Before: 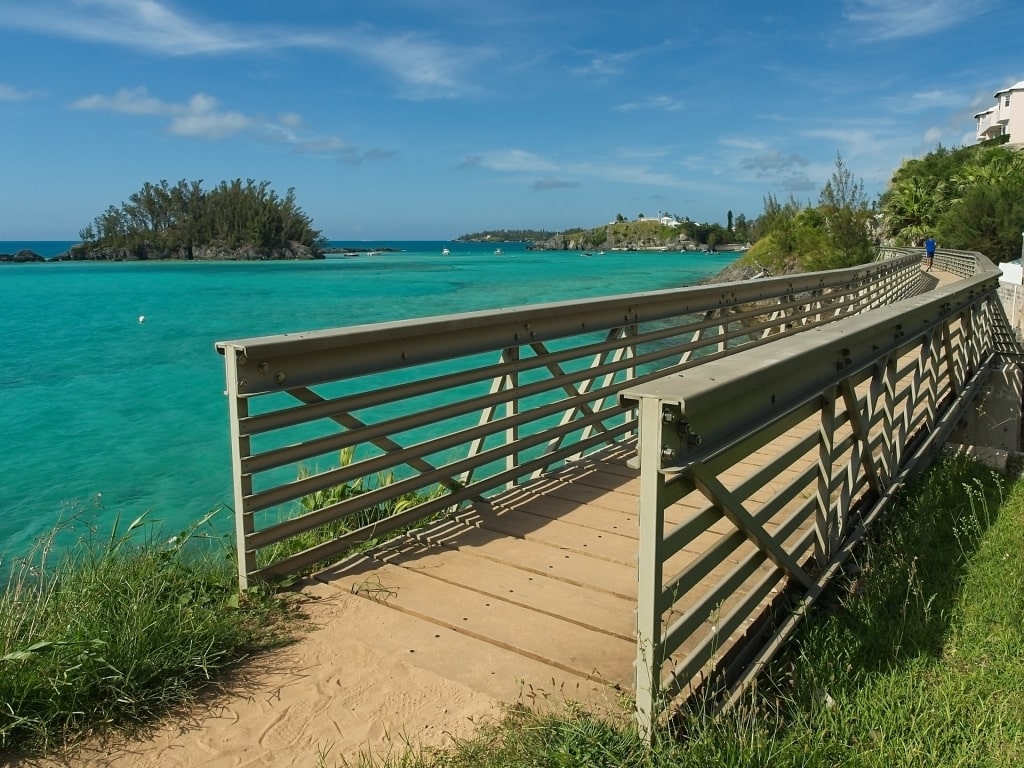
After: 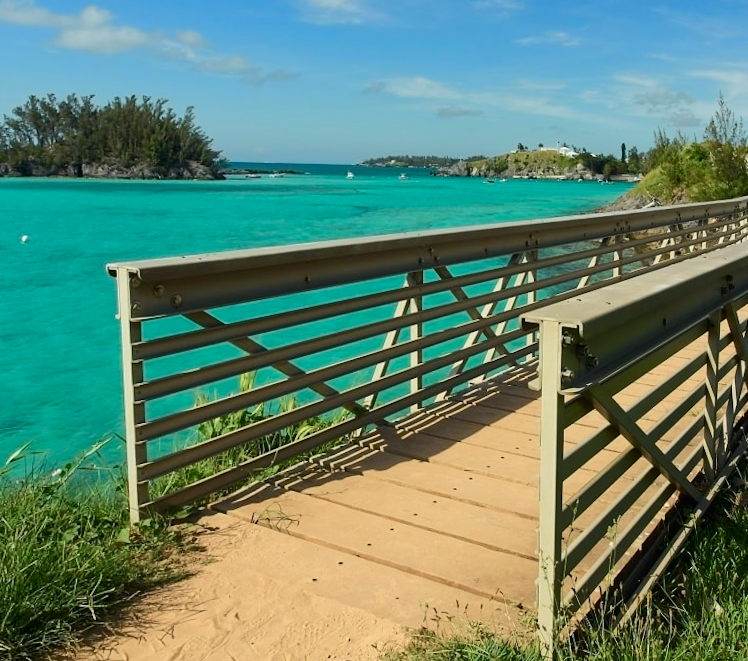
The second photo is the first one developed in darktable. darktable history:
tone curve: curves: ch0 [(0, 0) (0.035, 0.017) (0.131, 0.108) (0.279, 0.279) (0.476, 0.554) (0.617, 0.693) (0.704, 0.77) (0.801, 0.854) (0.895, 0.927) (1, 0.976)]; ch1 [(0, 0) (0.318, 0.278) (0.444, 0.427) (0.493, 0.493) (0.537, 0.547) (0.594, 0.616) (0.746, 0.764) (1, 1)]; ch2 [(0, 0) (0.316, 0.292) (0.381, 0.37) (0.423, 0.448) (0.476, 0.482) (0.502, 0.498) (0.529, 0.532) (0.583, 0.608) (0.639, 0.657) (0.7, 0.7) (0.861, 0.808) (1, 0.951)], color space Lab, independent channels, preserve colors none
rotate and perspective: rotation -0.013°, lens shift (vertical) -0.027, lens shift (horizontal) 0.178, crop left 0.016, crop right 0.989, crop top 0.082, crop bottom 0.918
crop and rotate: left 13.15%, top 5.251%, right 12.609%
